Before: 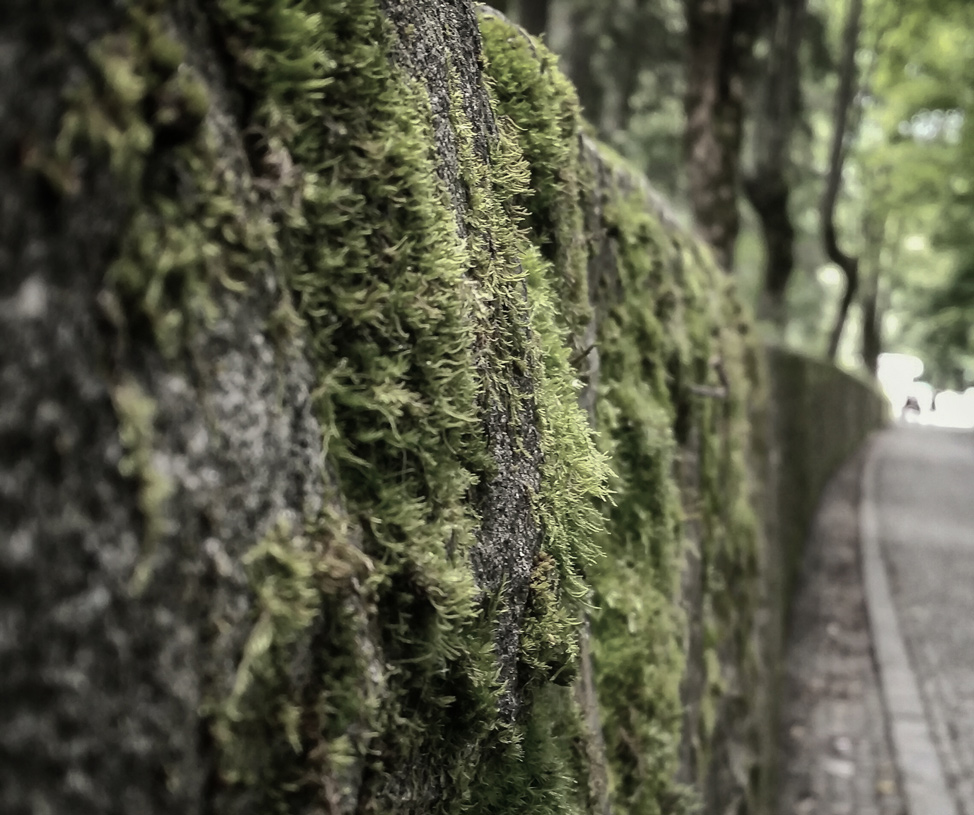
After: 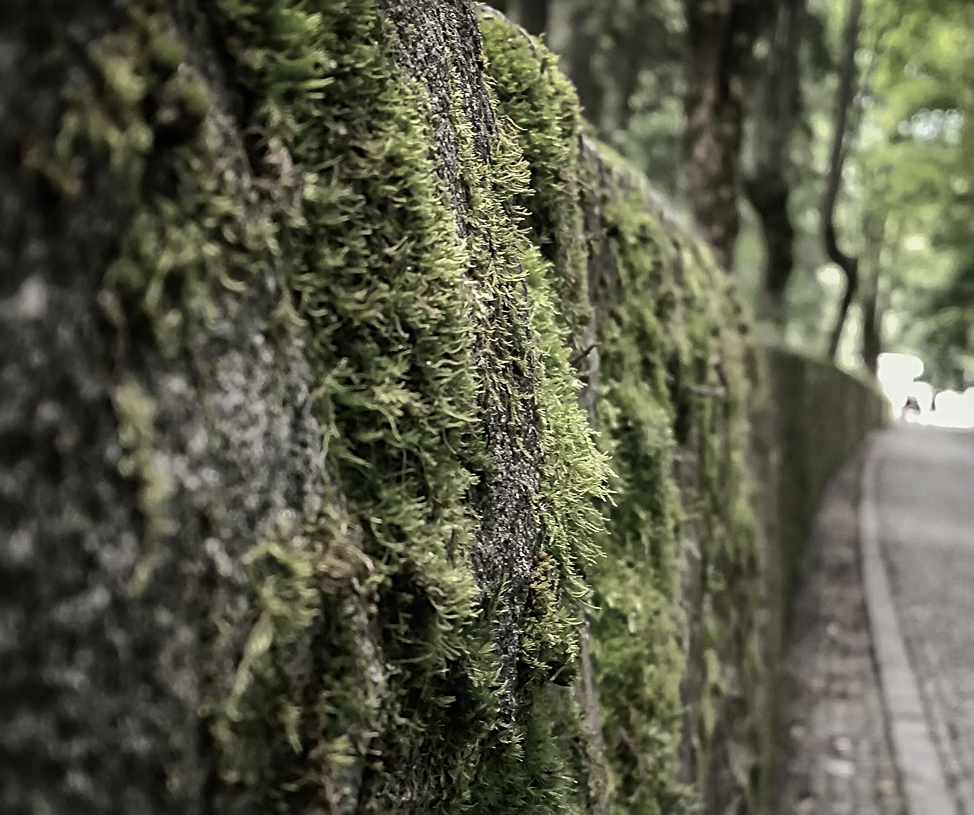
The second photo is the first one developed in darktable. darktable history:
sharpen: radius 2.777
